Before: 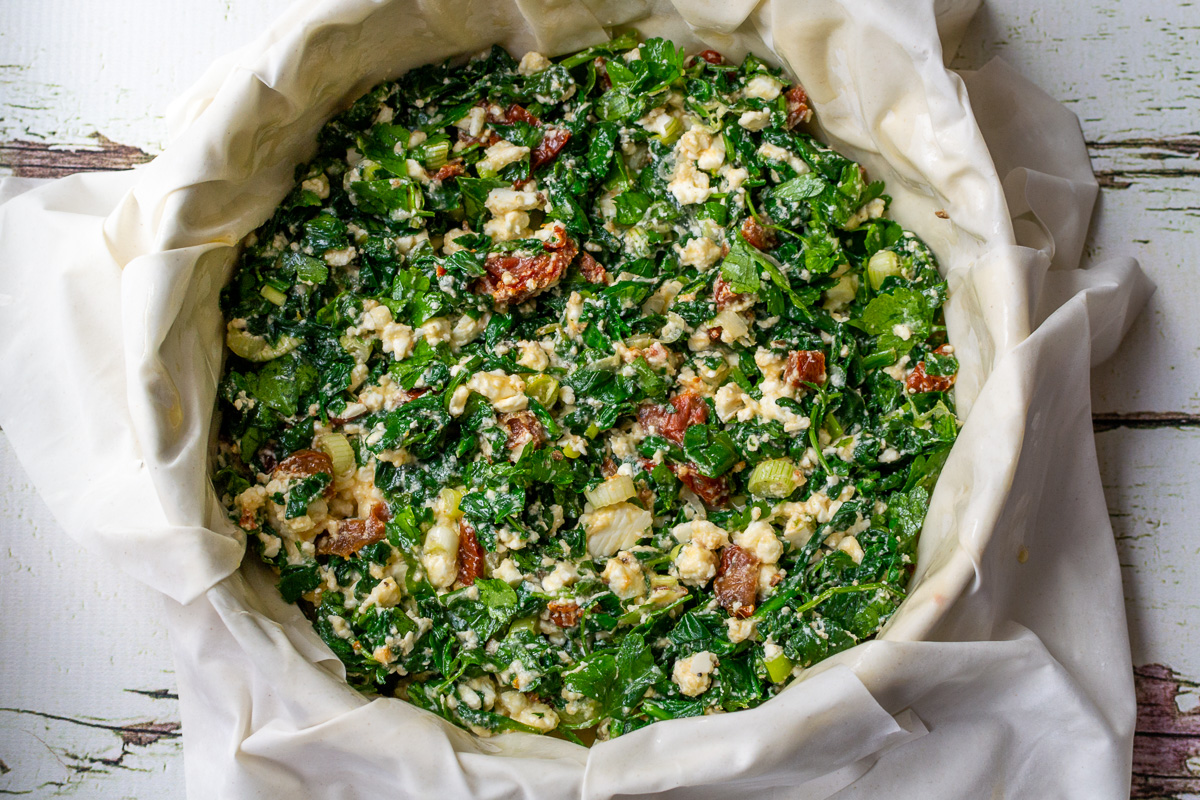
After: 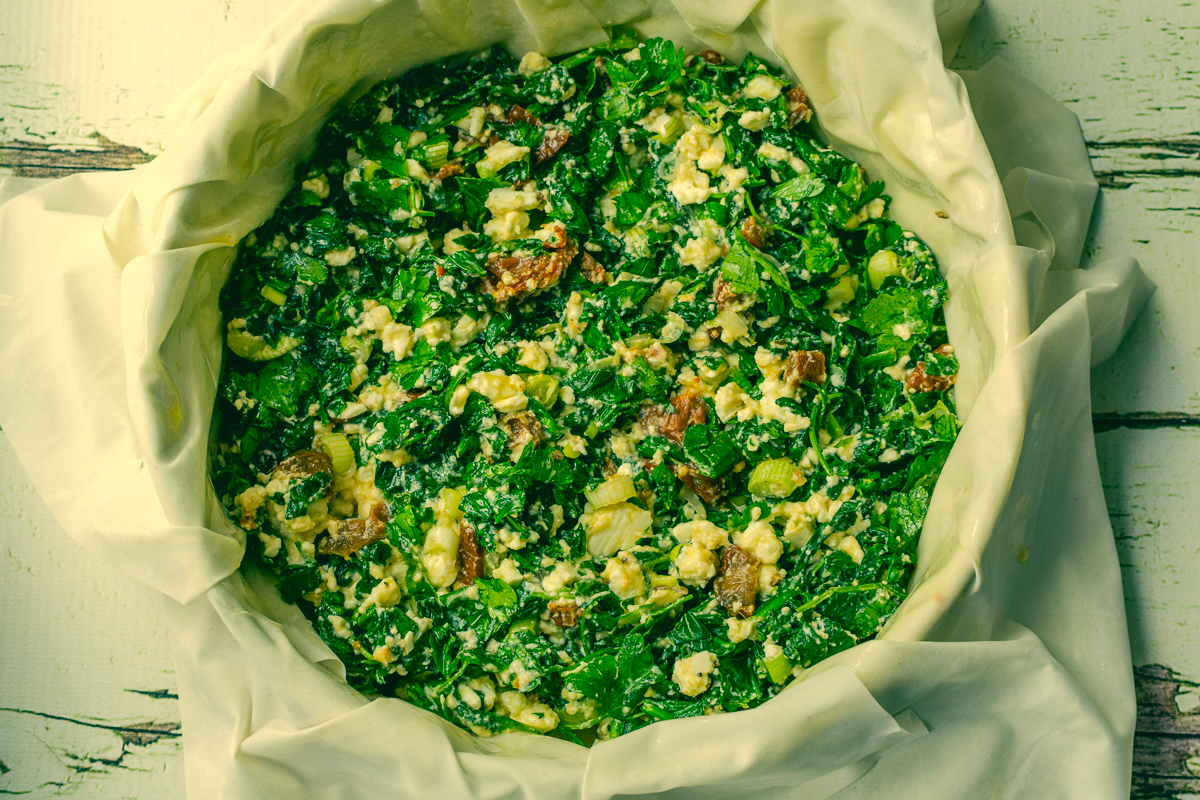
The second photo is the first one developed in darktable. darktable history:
base curve: curves: ch0 [(0, 0) (0.235, 0.266) (0.503, 0.496) (0.786, 0.72) (1, 1)]
color correction: highlights a* 1.83, highlights b* 34.02, shadows a* -36.68, shadows b* -5.48
